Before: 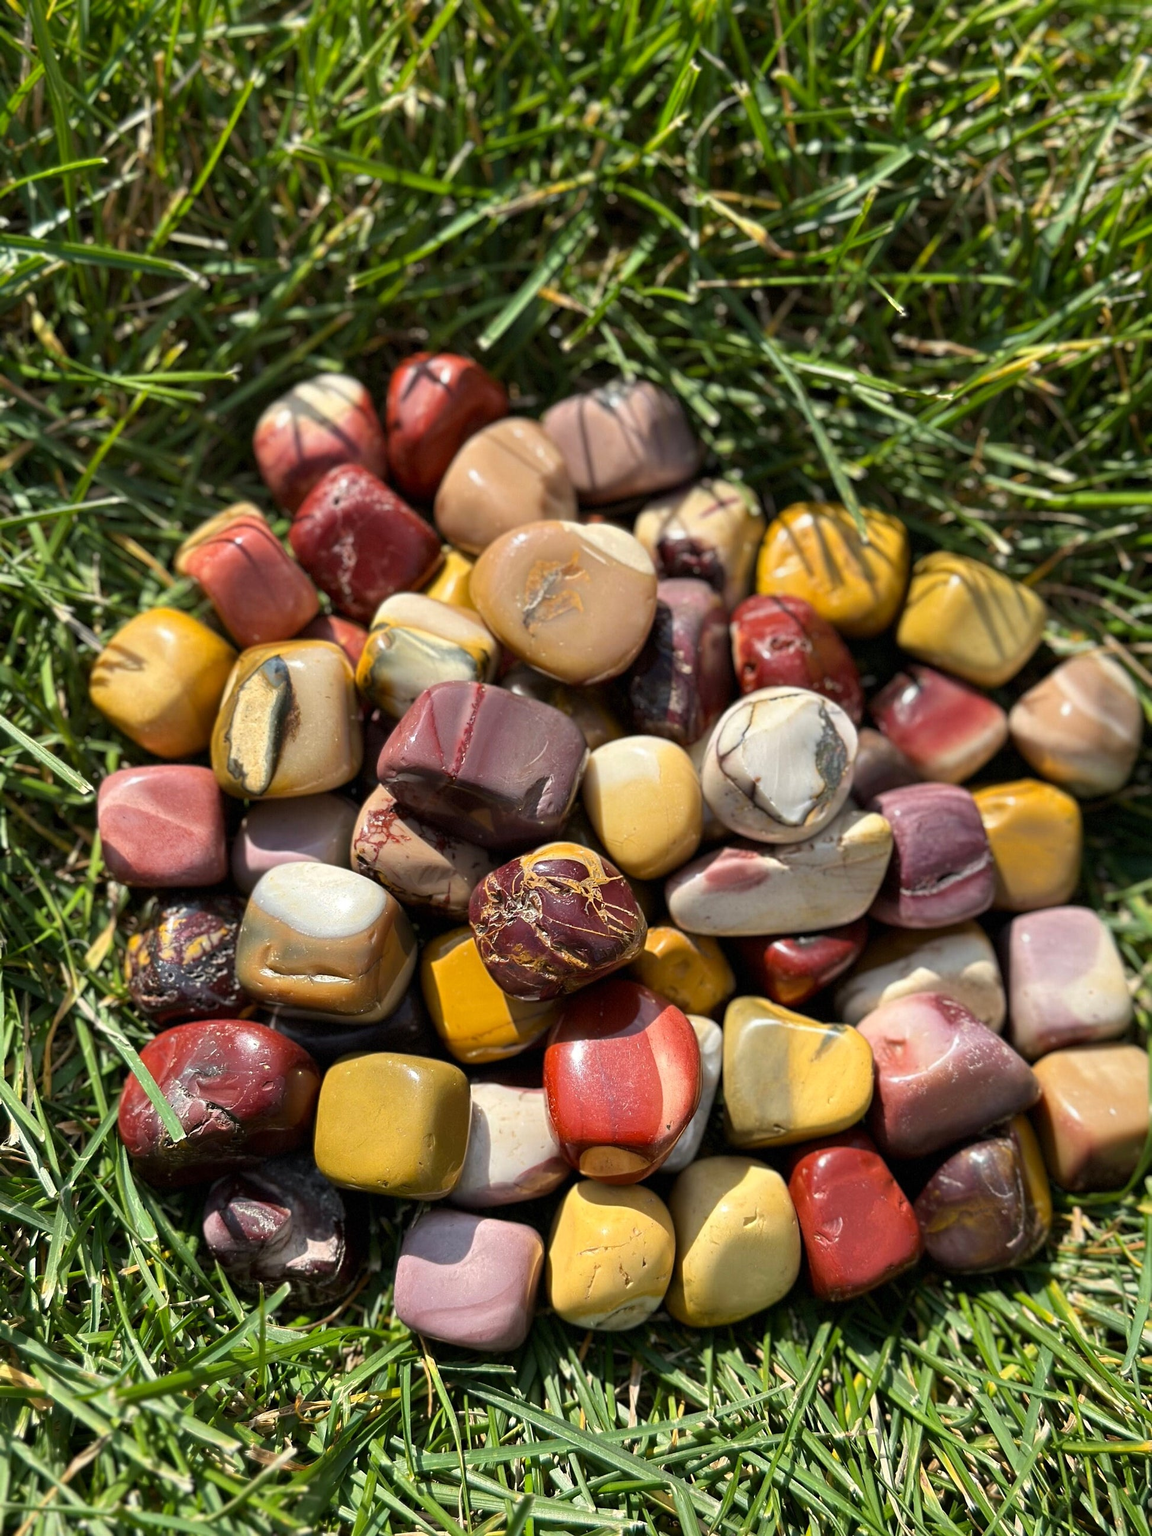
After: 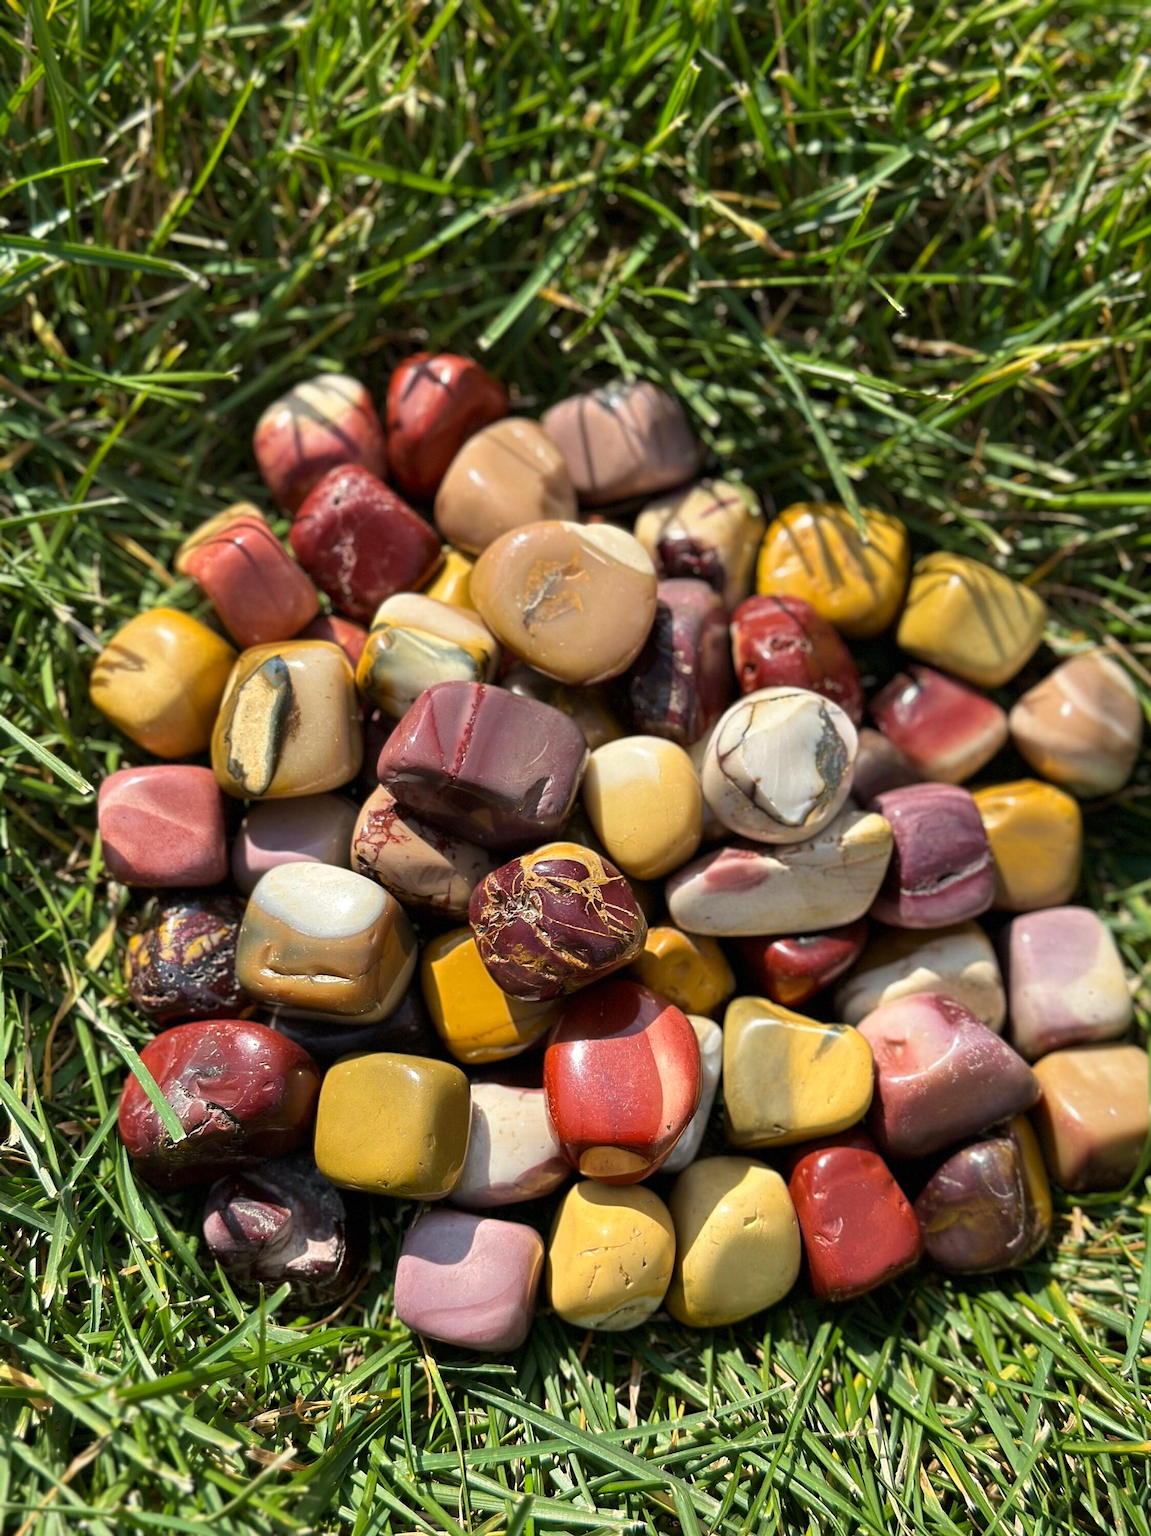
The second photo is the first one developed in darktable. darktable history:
velvia: strength 14.61%
